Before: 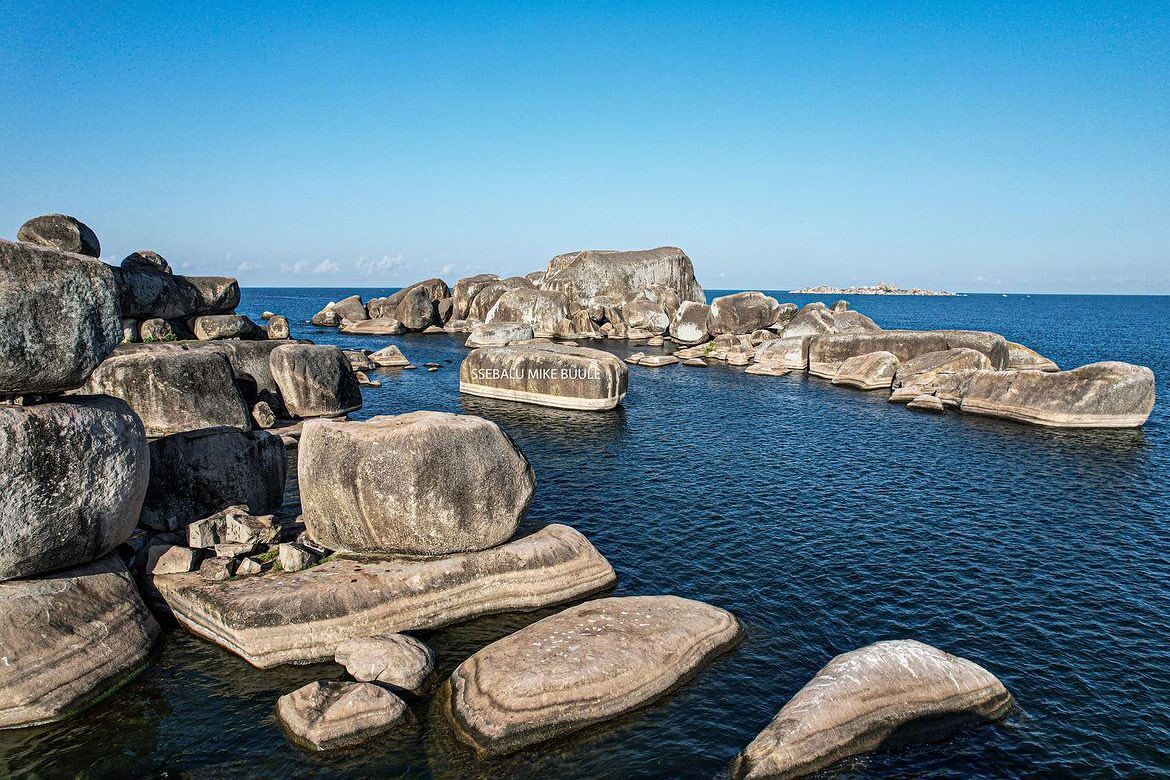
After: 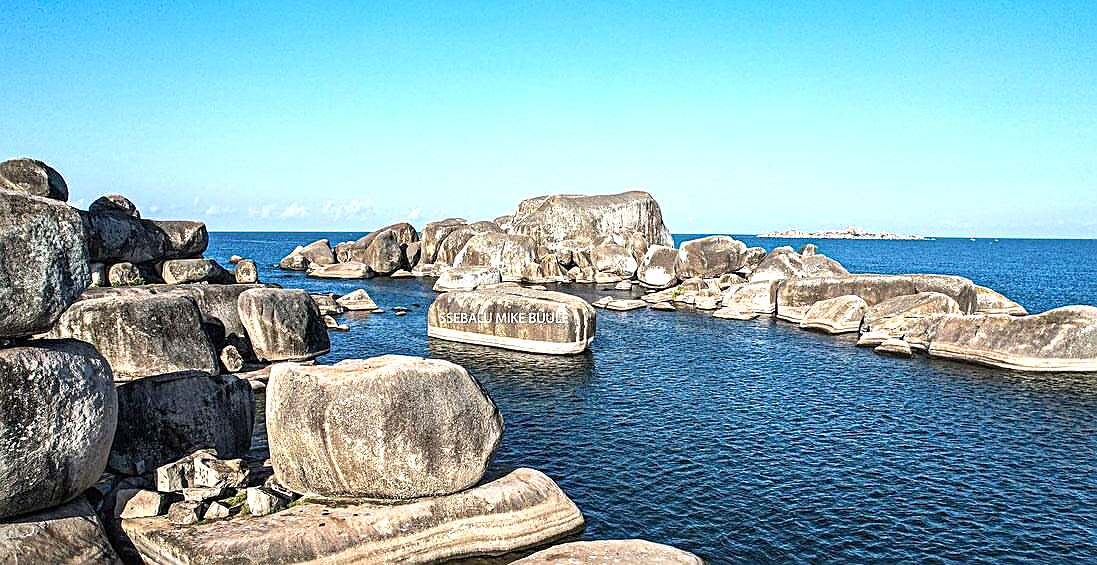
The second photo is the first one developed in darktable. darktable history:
crop: left 2.737%, top 7.287%, right 3.421%, bottom 20.179%
exposure: black level correction 0, exposure 0.7 EV, compensate exposure bias true, compensate highlight preservation false
sharpen: on, module defaults
